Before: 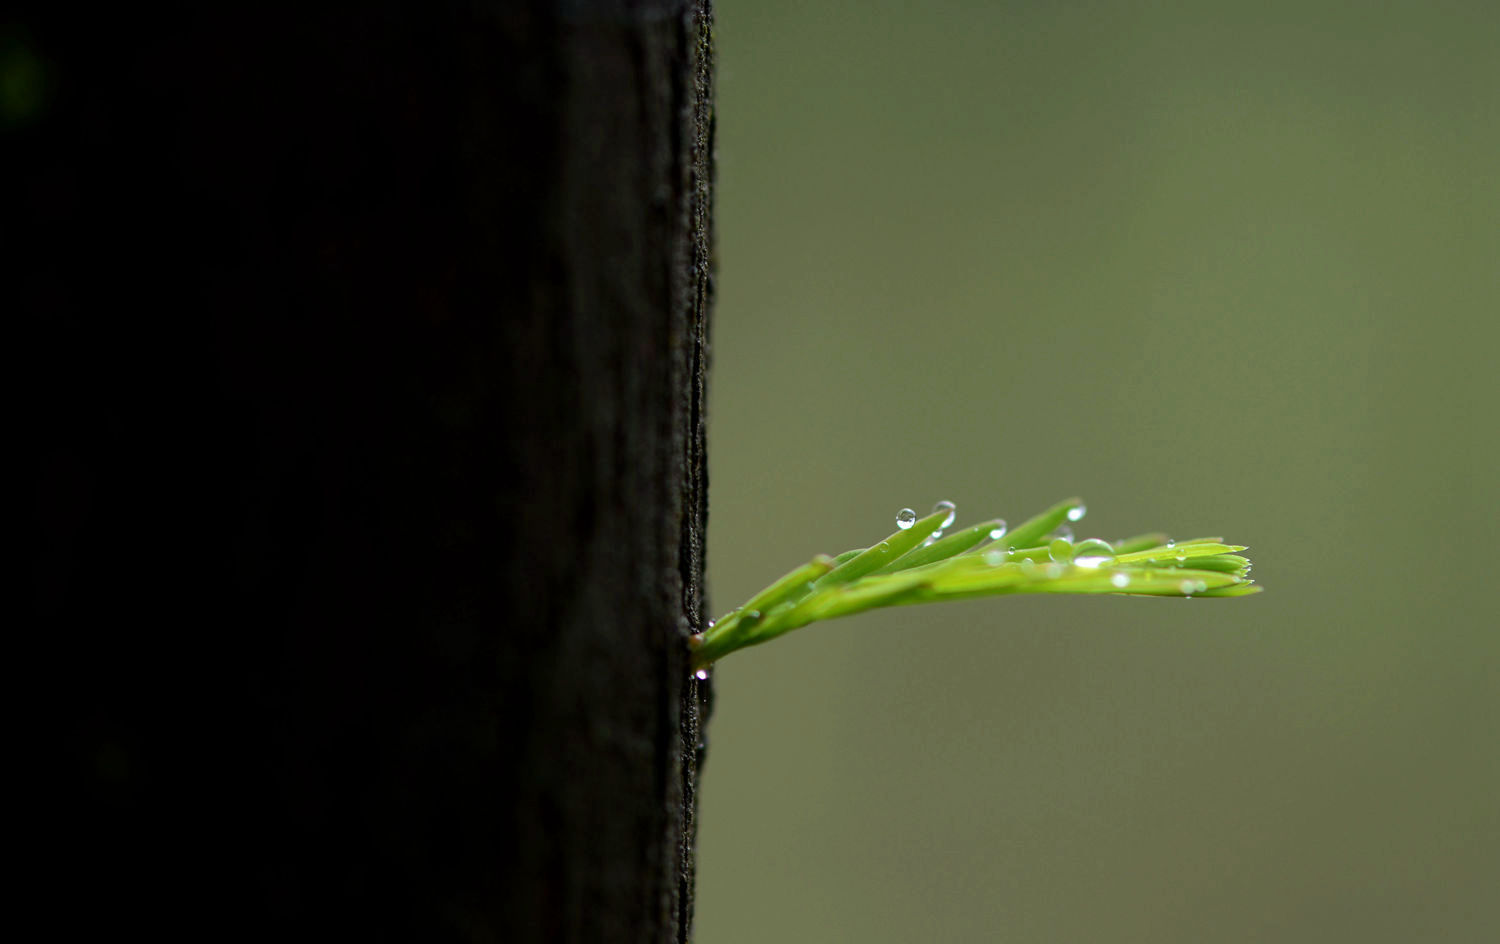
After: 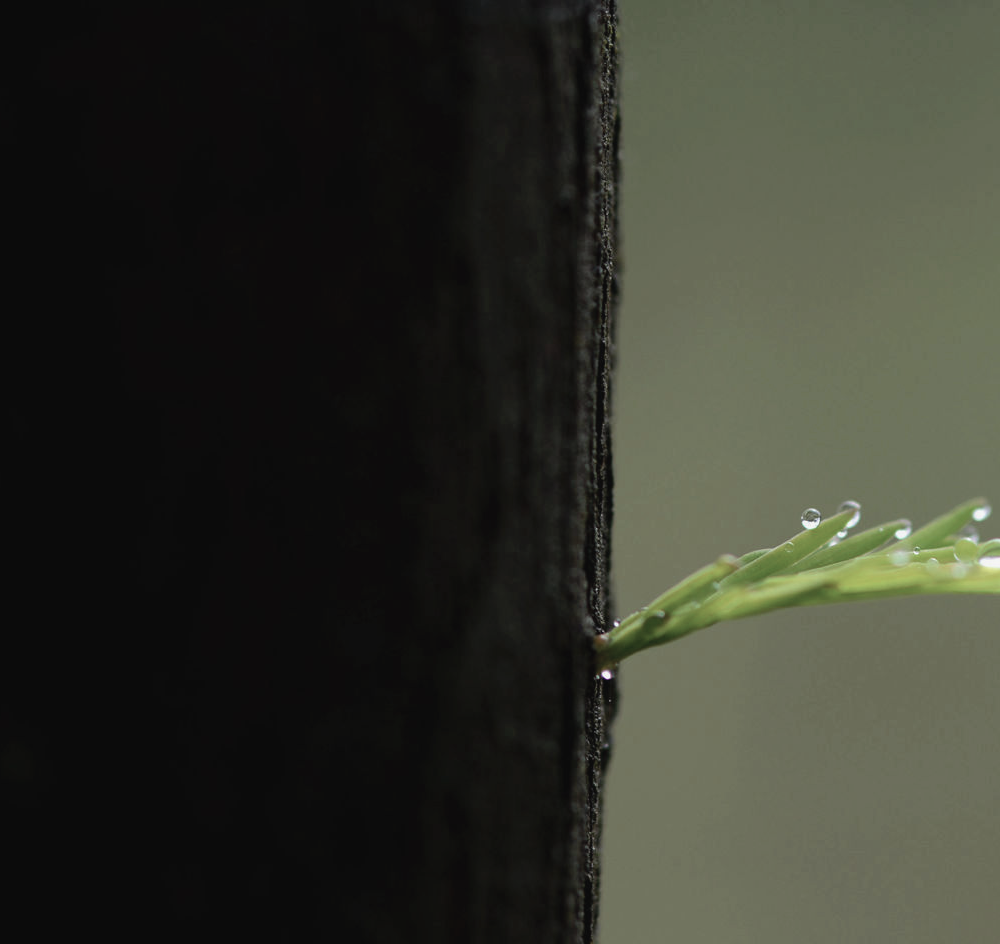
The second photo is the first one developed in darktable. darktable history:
crop and rotate: left 6.454%, right 26.855%
contrast brightness saturation: contrast -0.062, saturation -0.407
